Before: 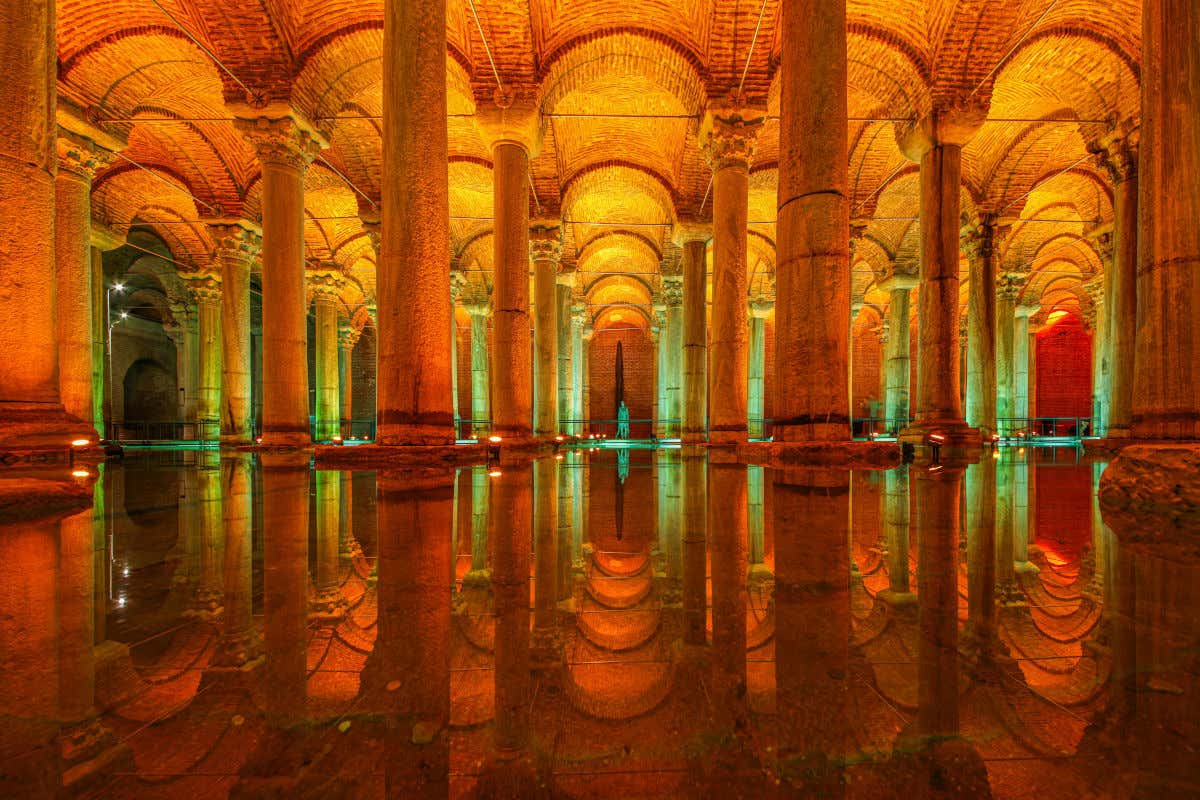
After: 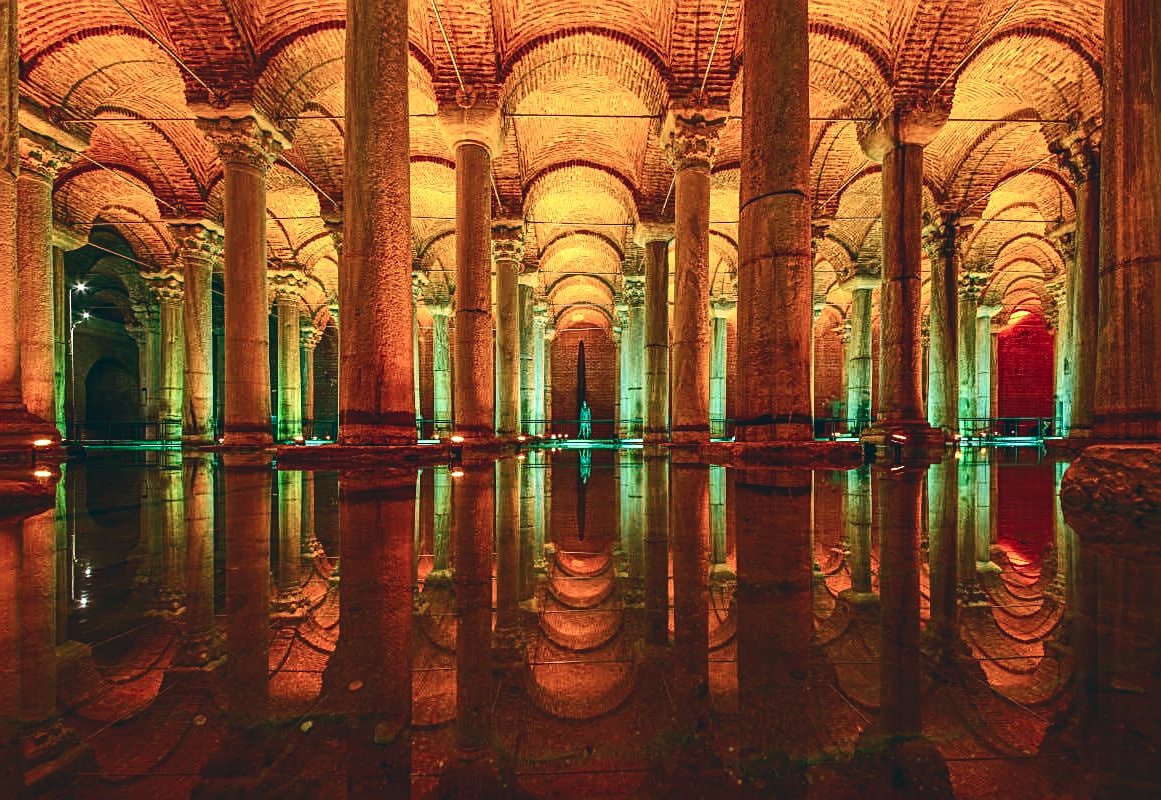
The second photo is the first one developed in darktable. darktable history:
exposure: black level correction -0.021, exposure -0.03 EV, compensate highlight preservation false
color balance rgb: shadows lift › chroma 1.003%, shadows lift › hue 29.75°, power › luminance -7.621%, power › chroma 2.298%, power › hue 219.47°, global offset › luminance 0.471%, perceptual saturation grading › global saturation 20%, perceptual saturation grading › highlights -24.924%, perceptual saturation grading › shadows 24.021%
crop and rotate: left 3.233%
sharpen: amount 0.492
contrast brightness saturation: contrast 0.298
